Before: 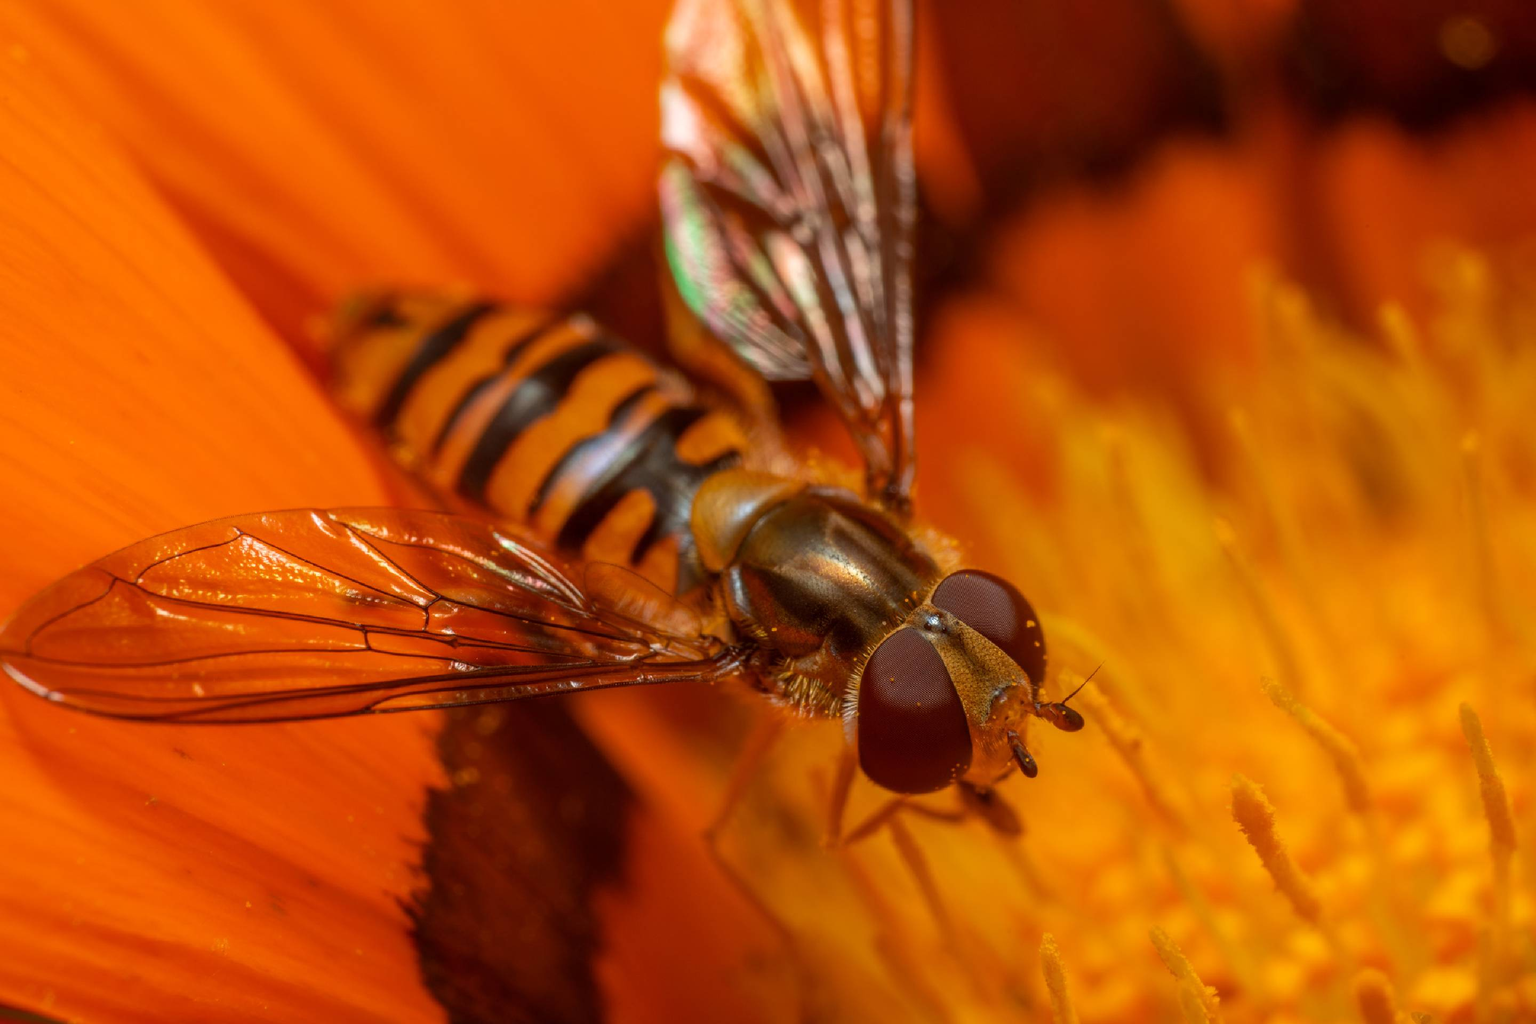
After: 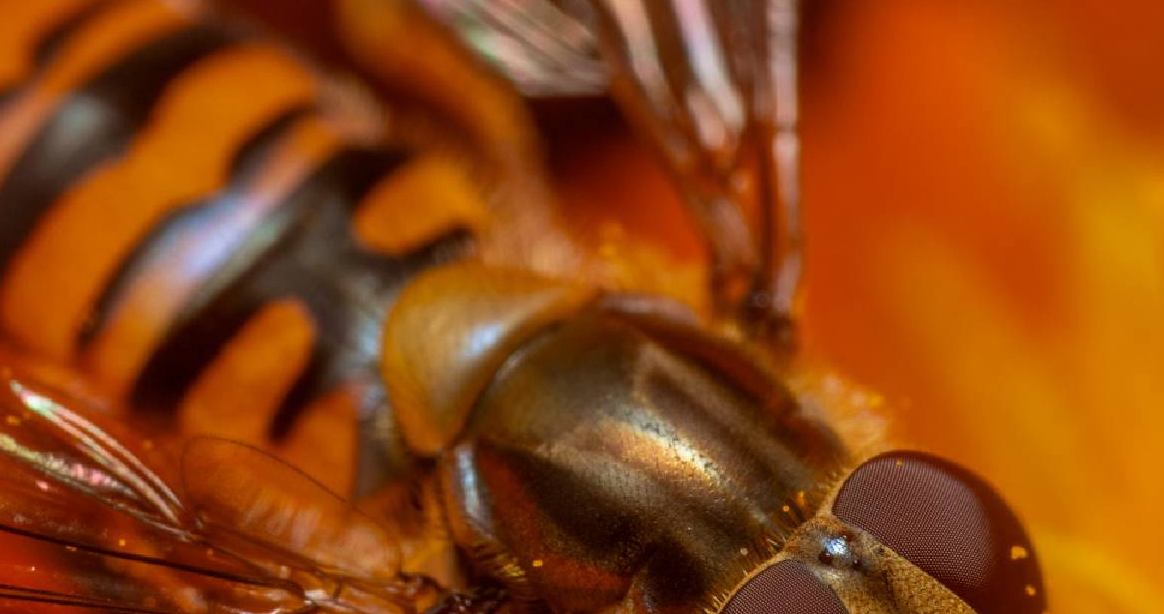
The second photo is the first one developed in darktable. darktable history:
crop: left 31.751%, top 32.172%, right 27.8%, bottom 35.83%
tone equalizer: on, module defaults
white balance: red 0.974, blue 1.044
velvia: on, module defaults
